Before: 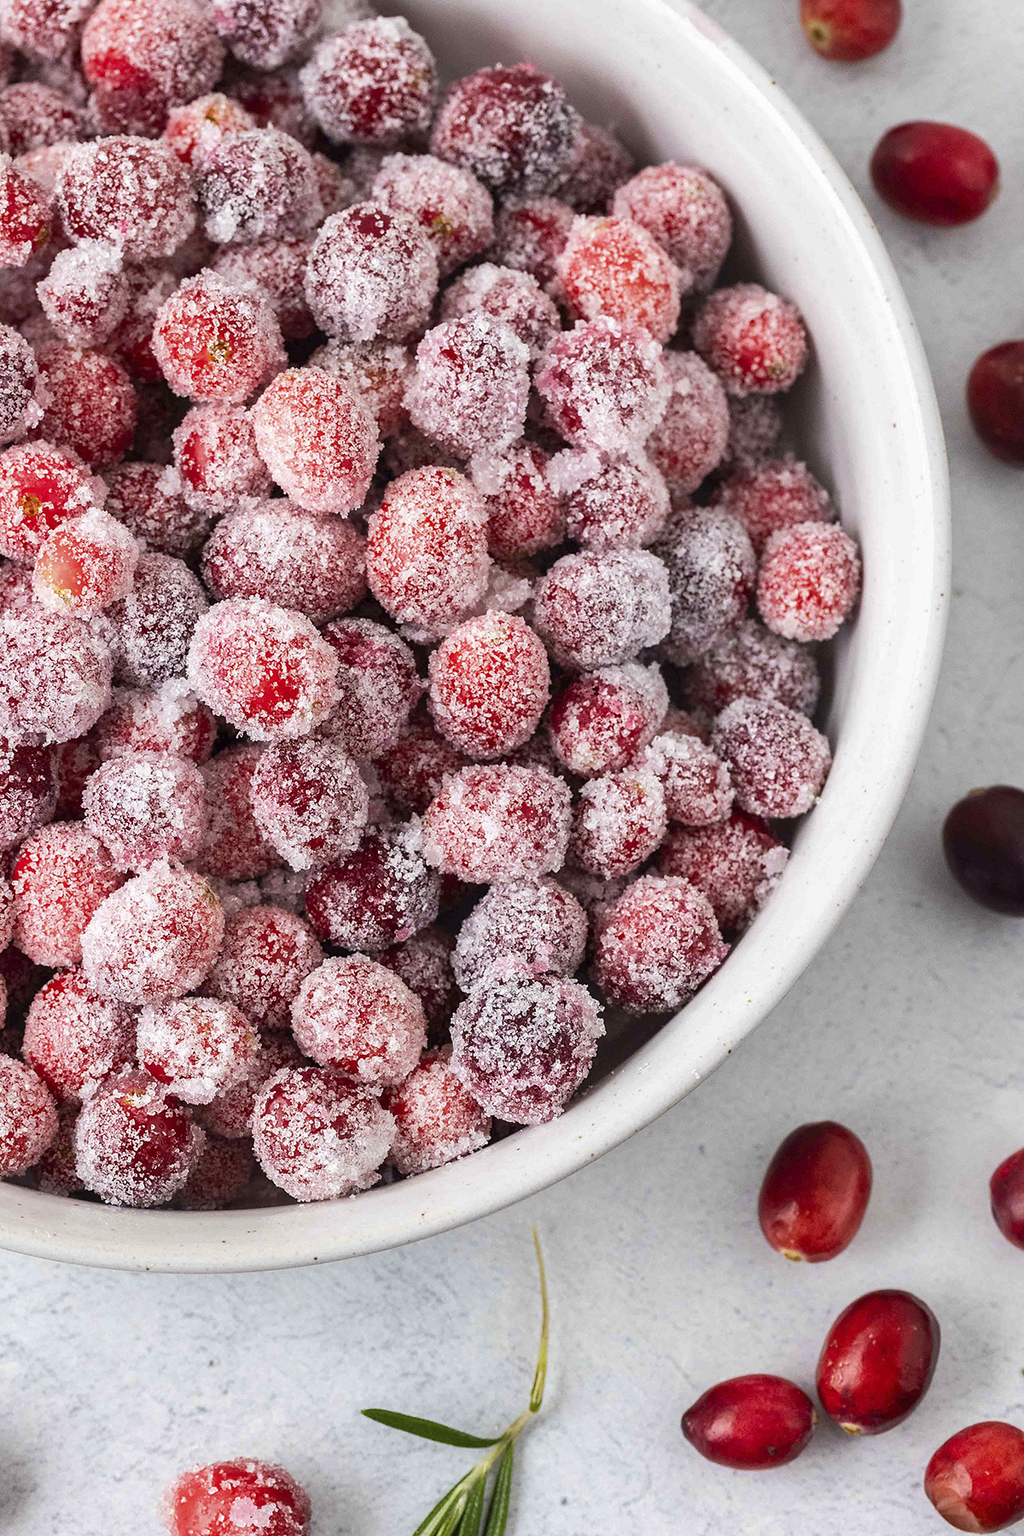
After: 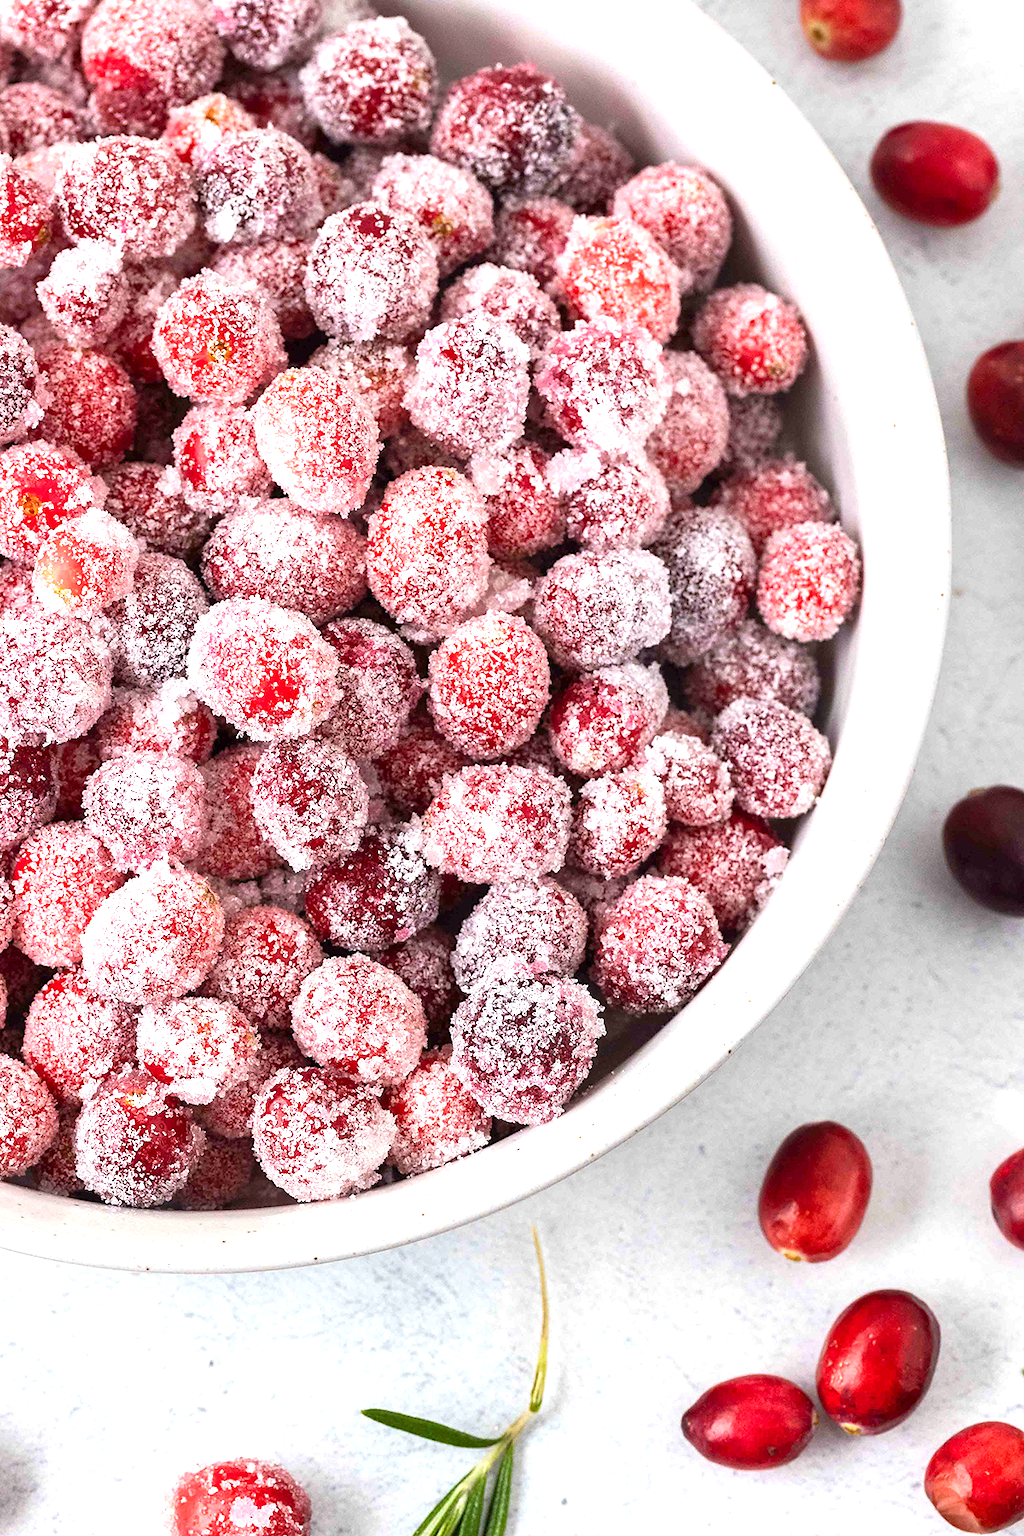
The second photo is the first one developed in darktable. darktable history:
exposure: exposure 0.737 EV, compensate highlight preservation false
